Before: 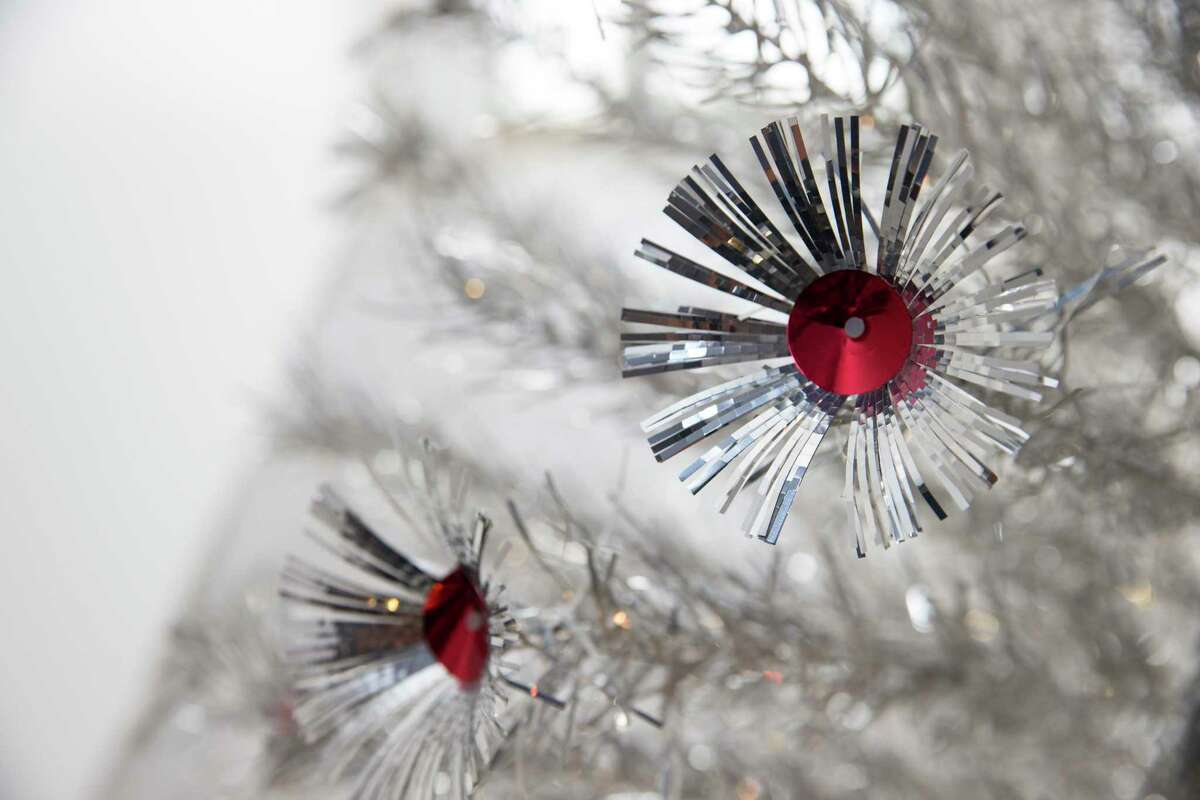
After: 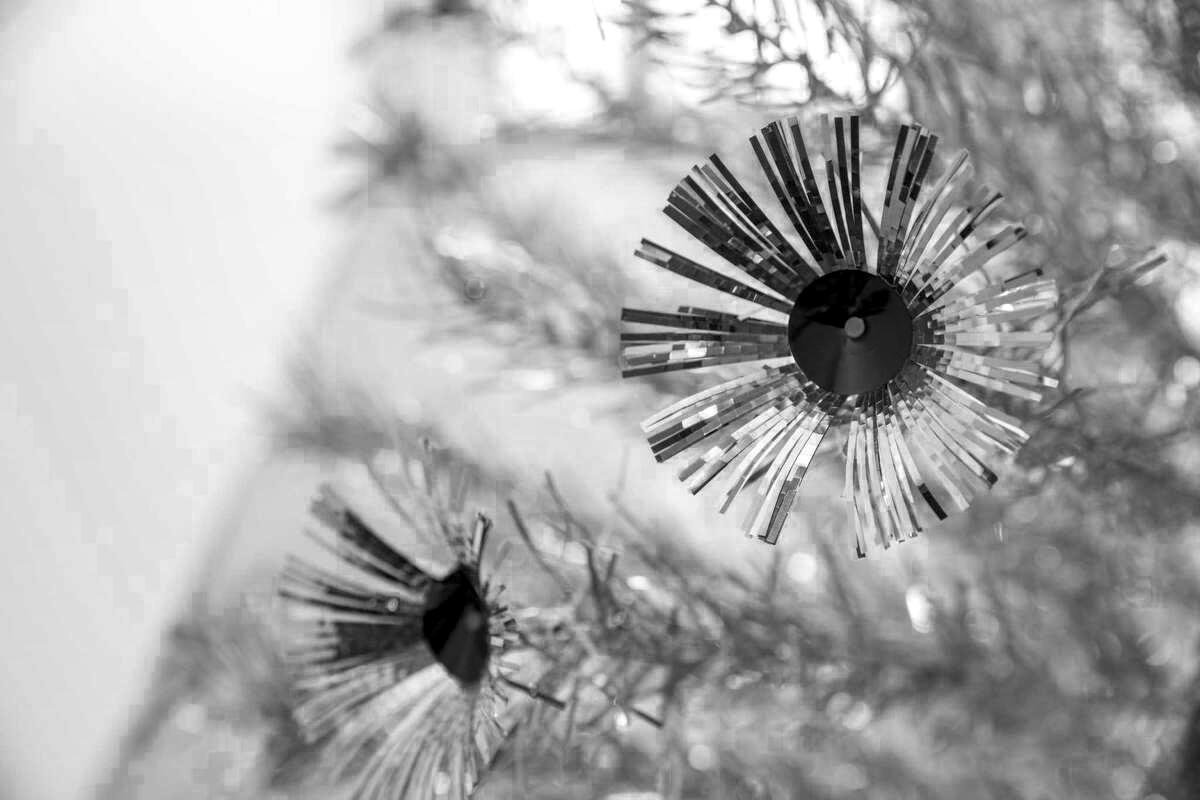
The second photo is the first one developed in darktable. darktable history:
local contrast: detail 130%
color balance rgb: linear chroma grading › global chroma 15%, perceptual saturation grading › global saturation 30%
color zones: curves: ch0 [(0.002, 0.429) (0.121, 0.212) (0.198, 0.113) (0.276, 0.344) (0.331, 0.541) (0.41, 0.56) (0.482, 0.289) (0.619, 0.227) (0.721, 0.18) (0.821, 0.435) (0.928, 0.555) (1, 0.587)]; ch1 [(0, 0) (0.143, 0) (0.286, 0) (0.429, 0) (0.571, 0) (0.714, 0) (0.857, 0)]
